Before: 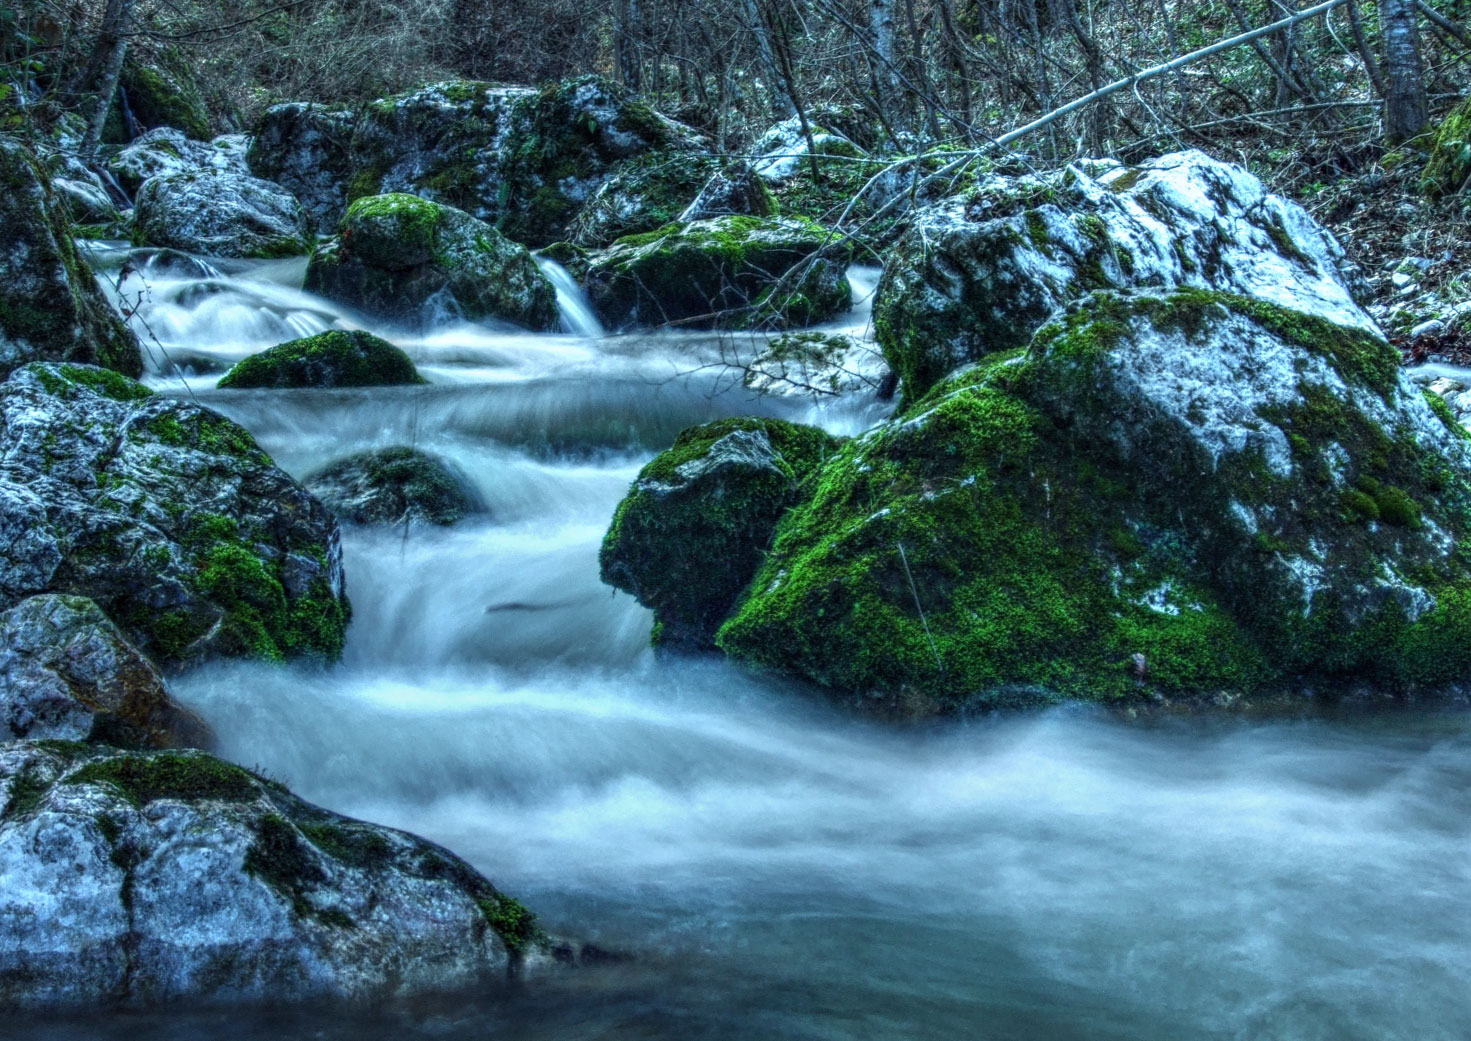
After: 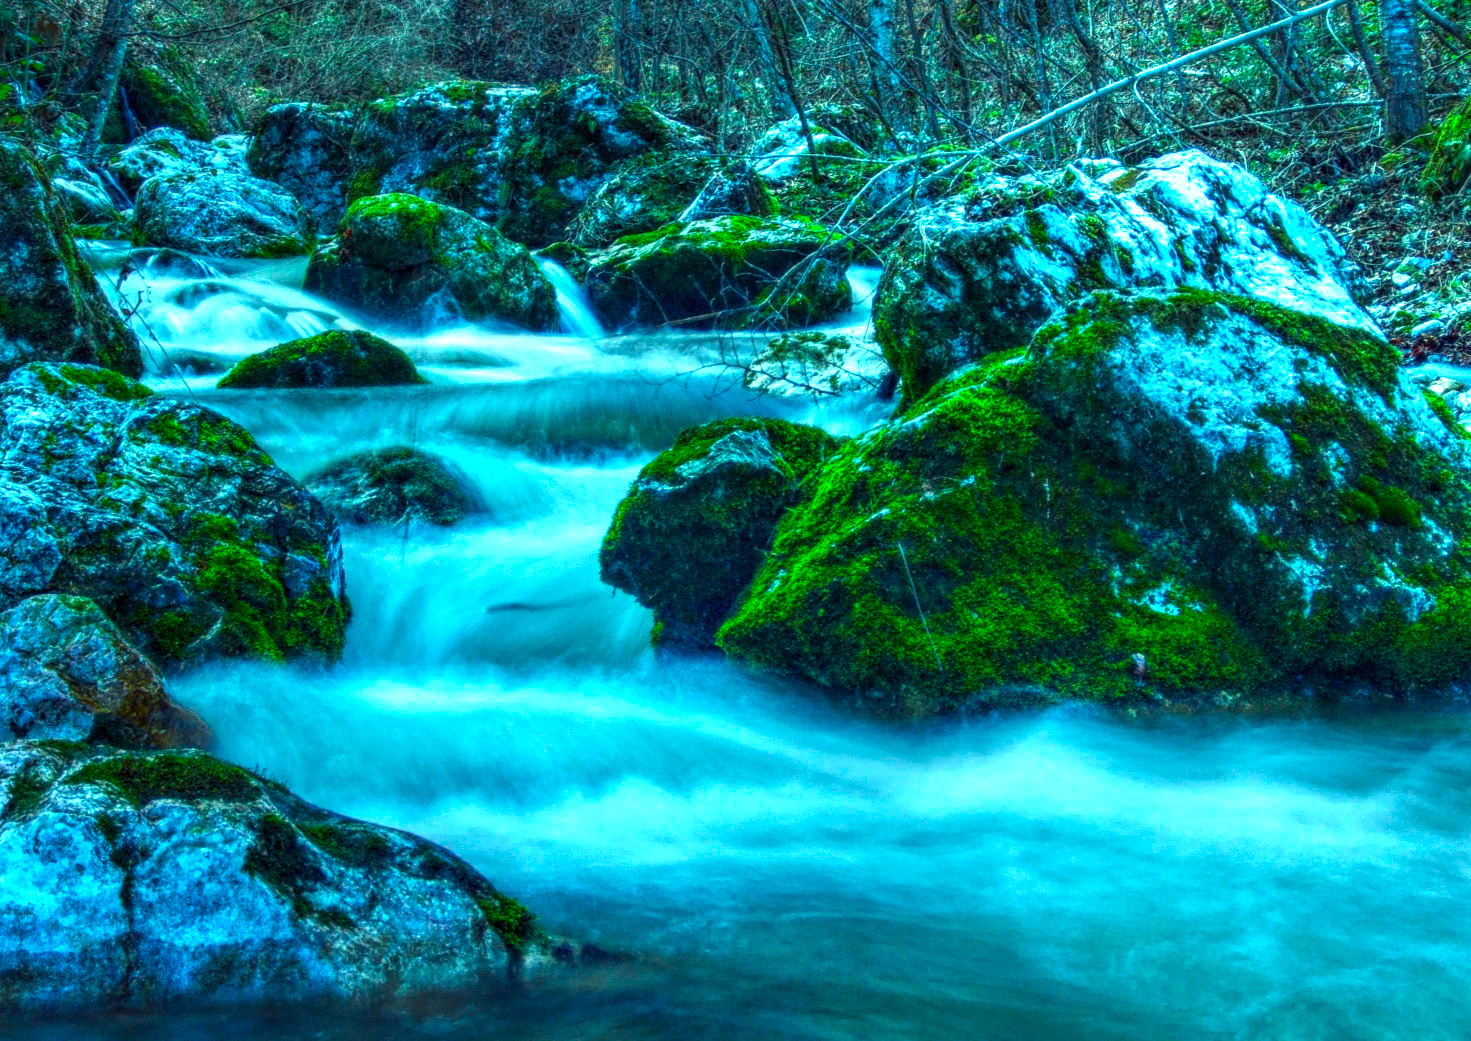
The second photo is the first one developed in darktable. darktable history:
exposure: black level correction 0.001, exposure 0.5 EV, compensate exposure bias true, compensate highlight preservation false
tone curve: curves: ch0 [(0, 0) (0.003, 0.003) (0.011, 0.011) (0.025, 0.025) (0.044, 0.044) (0.069, 0.069) (0.1, 0.099) (0.136, 0.135) (0.177, 0.176) (0.224, 0.223) (0.277, 0.275) (0.335, 0.333) (0.399, 0.396) (0.468, 0.465) (0.543, 0.546) (0.623, 0.625) (0.709, 0.711) (0.801, 0.802) (0.898, 0.898) (1, 1)], preserve colors none
color correction: highlights a* -10.77, highlights b* 9.8, saturation 1.72
